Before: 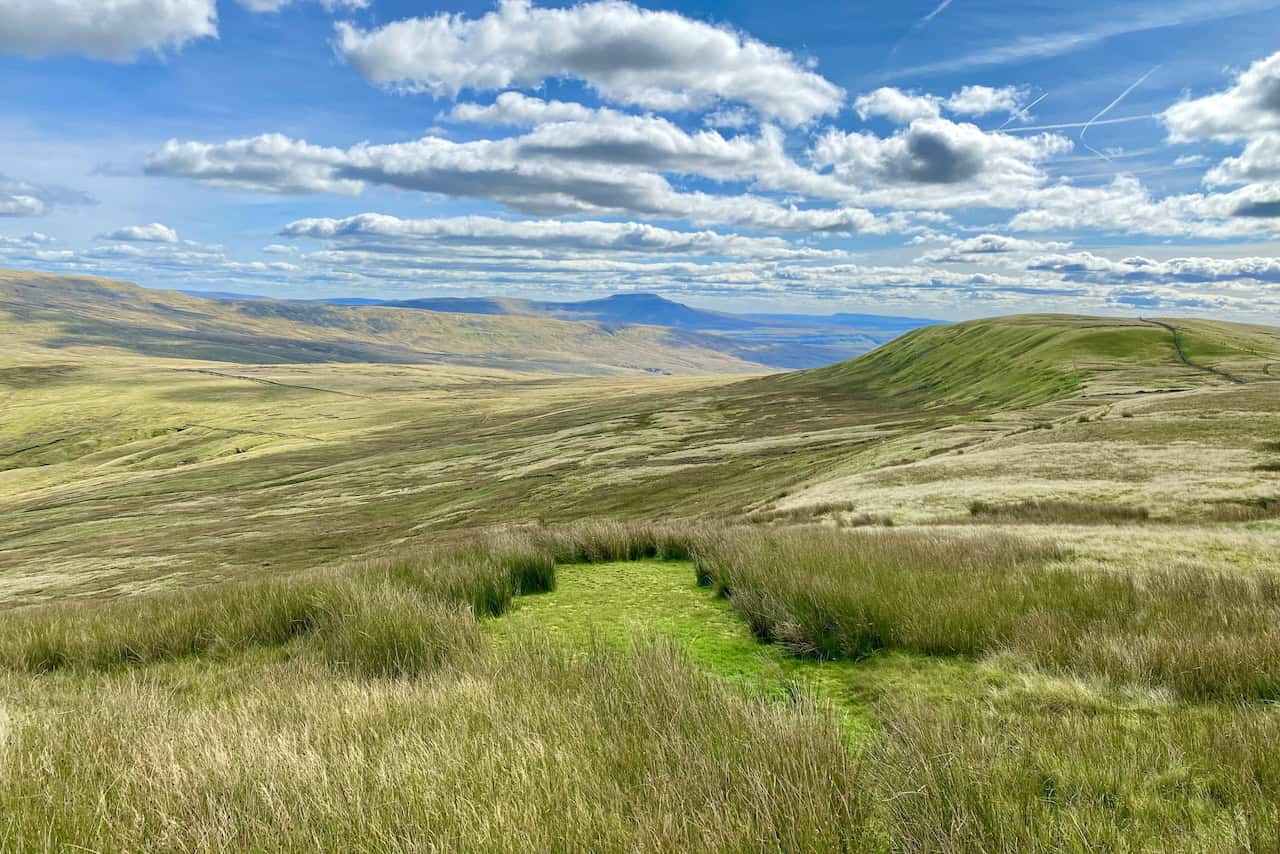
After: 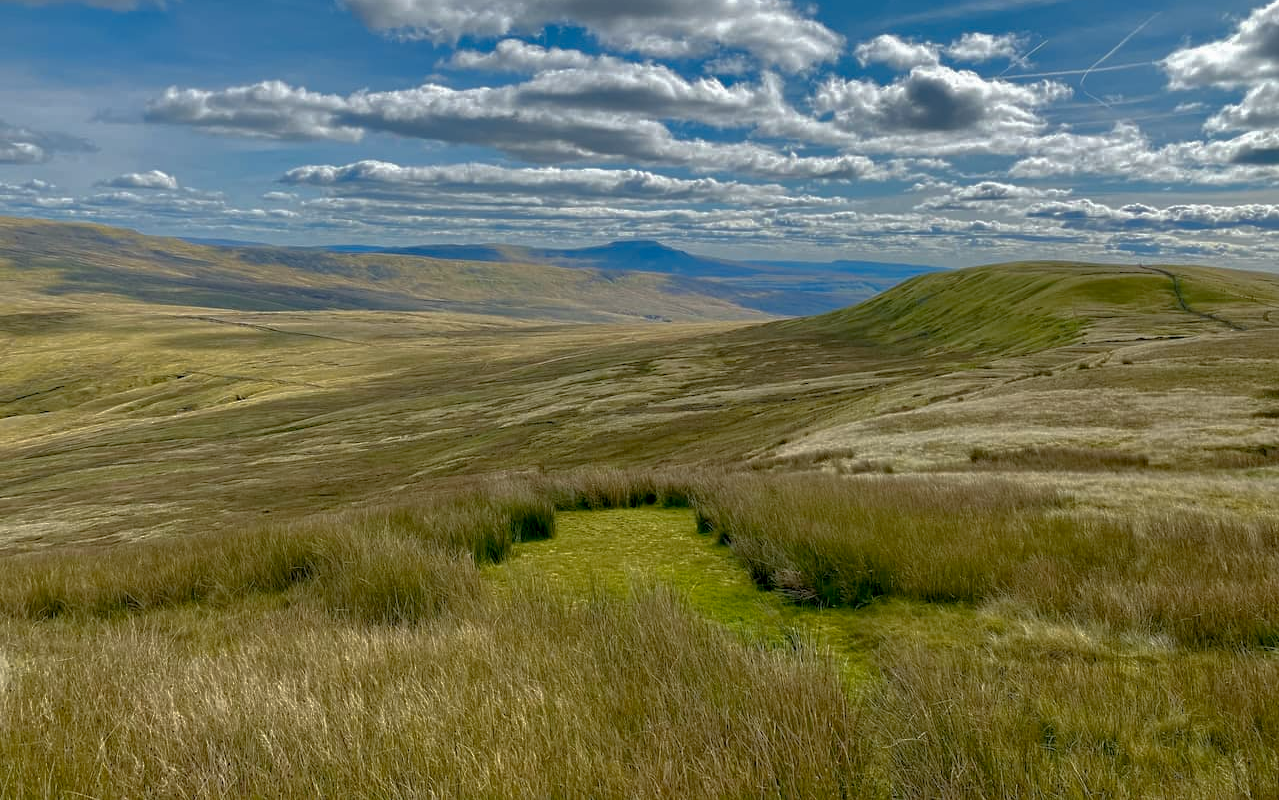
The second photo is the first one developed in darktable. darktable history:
base curve: curves: ch0 [(0, 0) (0.826, 0.587) (1, 1)]
exposure: black level correction 0.009, compensate highlight preservation false
color zones: curves: ch1 [(0.235, 0.558) (0.75, 0.5)]; ch2 [(0.25, 0.462) (0.749, 0.457)], mix 25.94%
crop and rotate: top 6.25%
